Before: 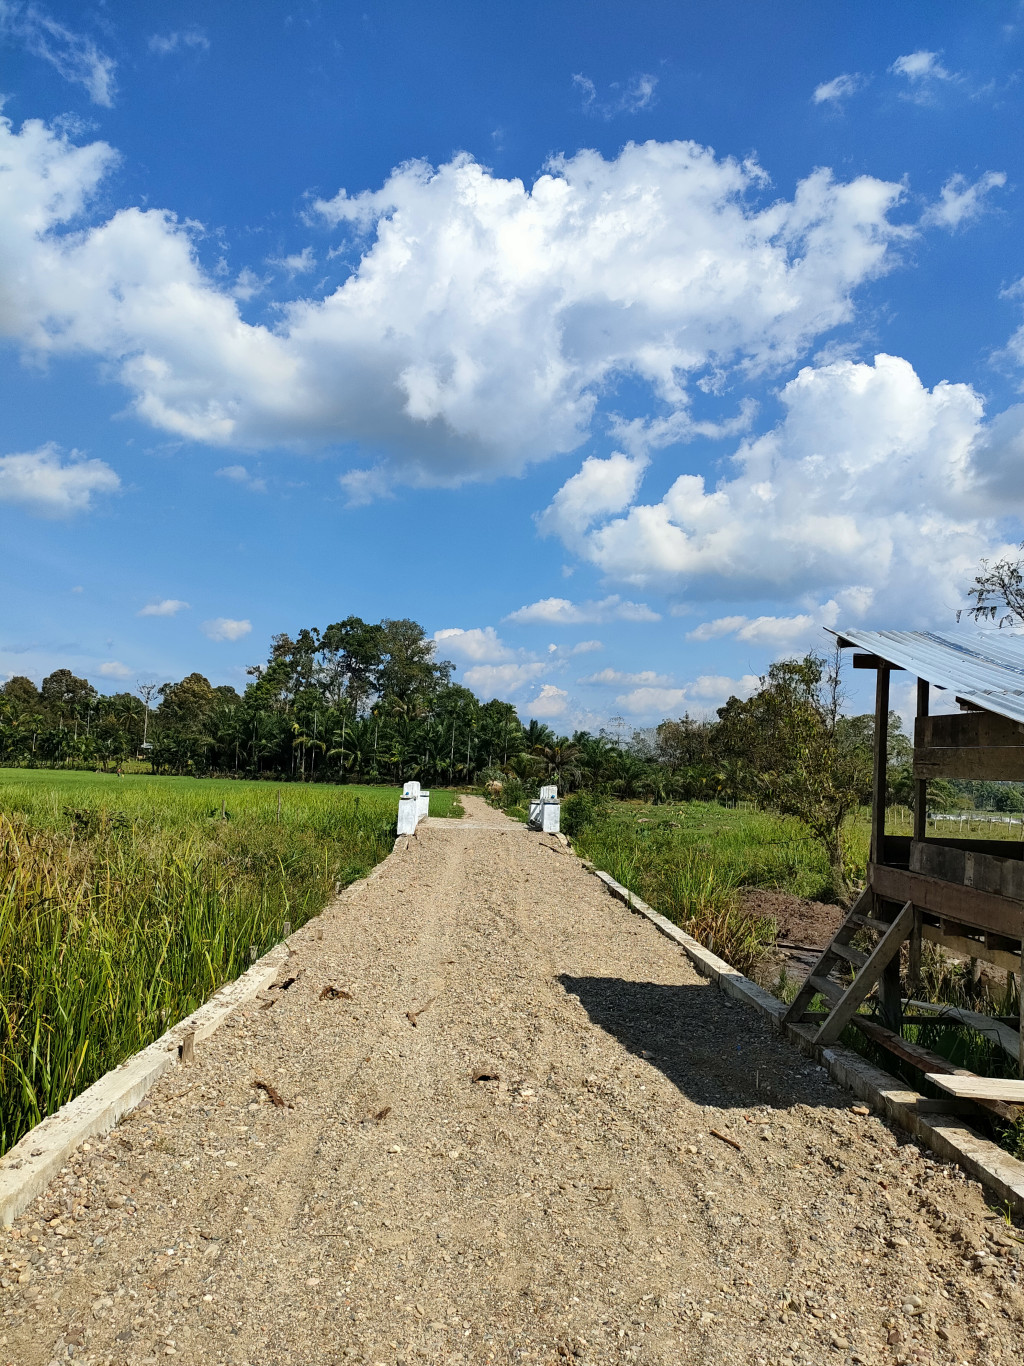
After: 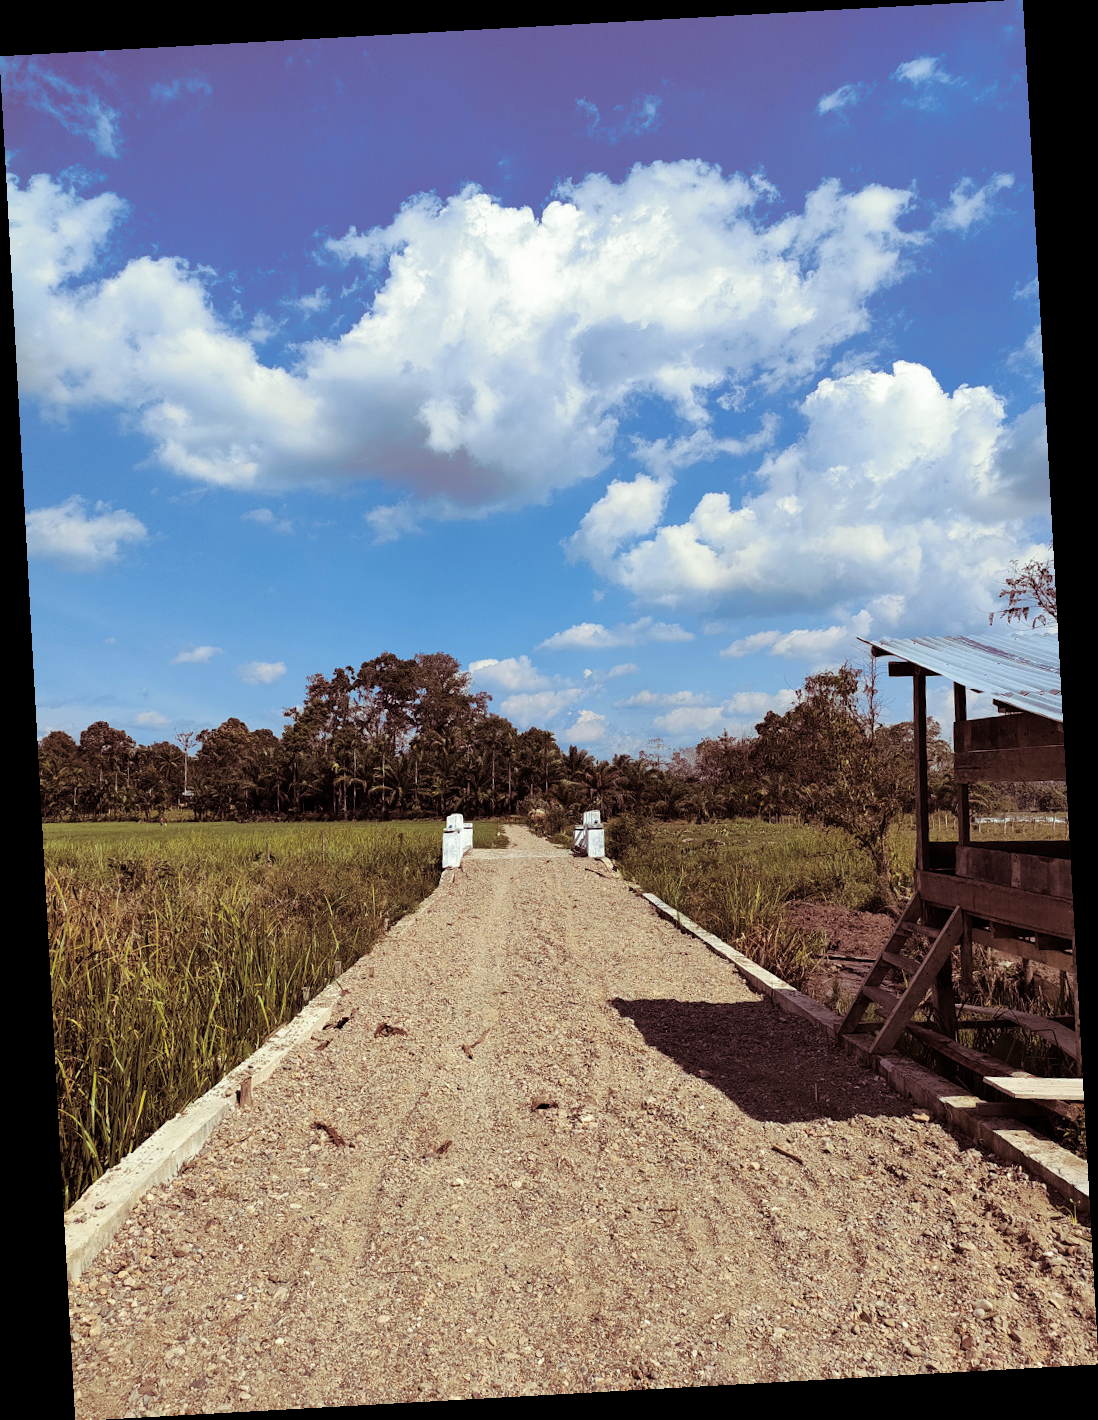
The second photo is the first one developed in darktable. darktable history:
rotate and perspective: rotation -3.18°, automatic cropping off
split-toning: shadows › hue 360°
